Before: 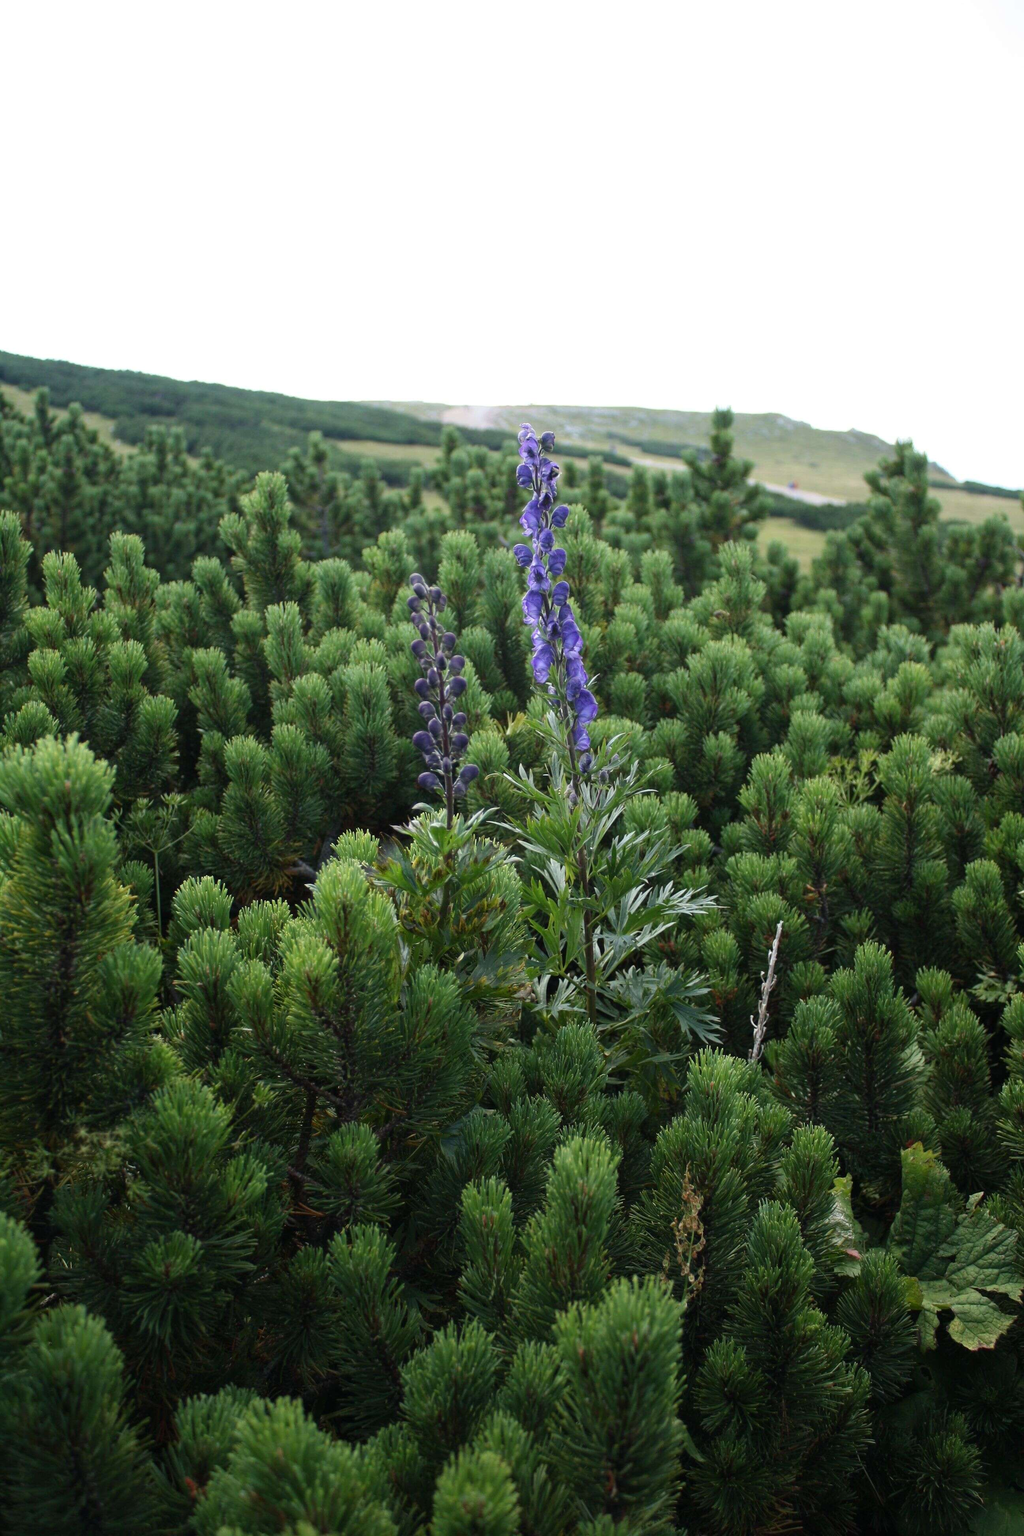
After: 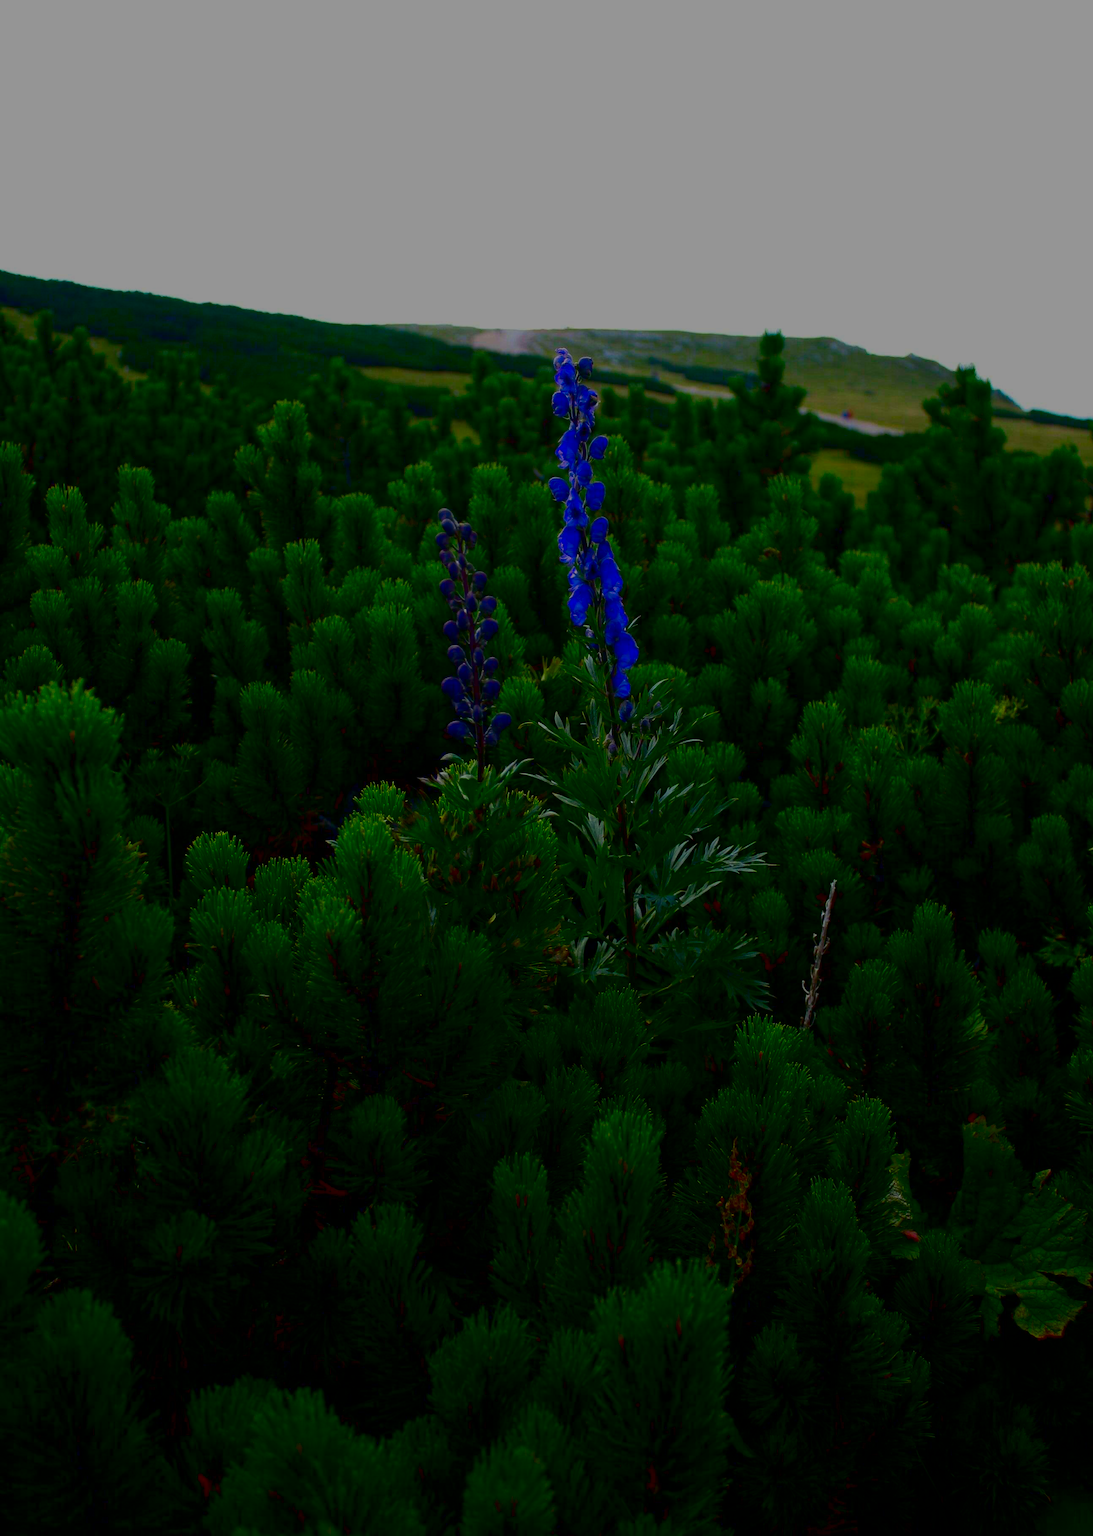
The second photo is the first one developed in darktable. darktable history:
filmic rgb: middle gray luminance 18.34%, black relative exposure -10.45 EV, white relative exposure 3.41 EV, target black luminance 0%, hardness 6.04, latitude 98.32%, contrast 0.847, shadows ↔ highlights balance 0.705%, color science v6 (2022)
crop and rotate: top 6.36%
contrast brightness saturation: brightness -0.983, saturation 0.998
